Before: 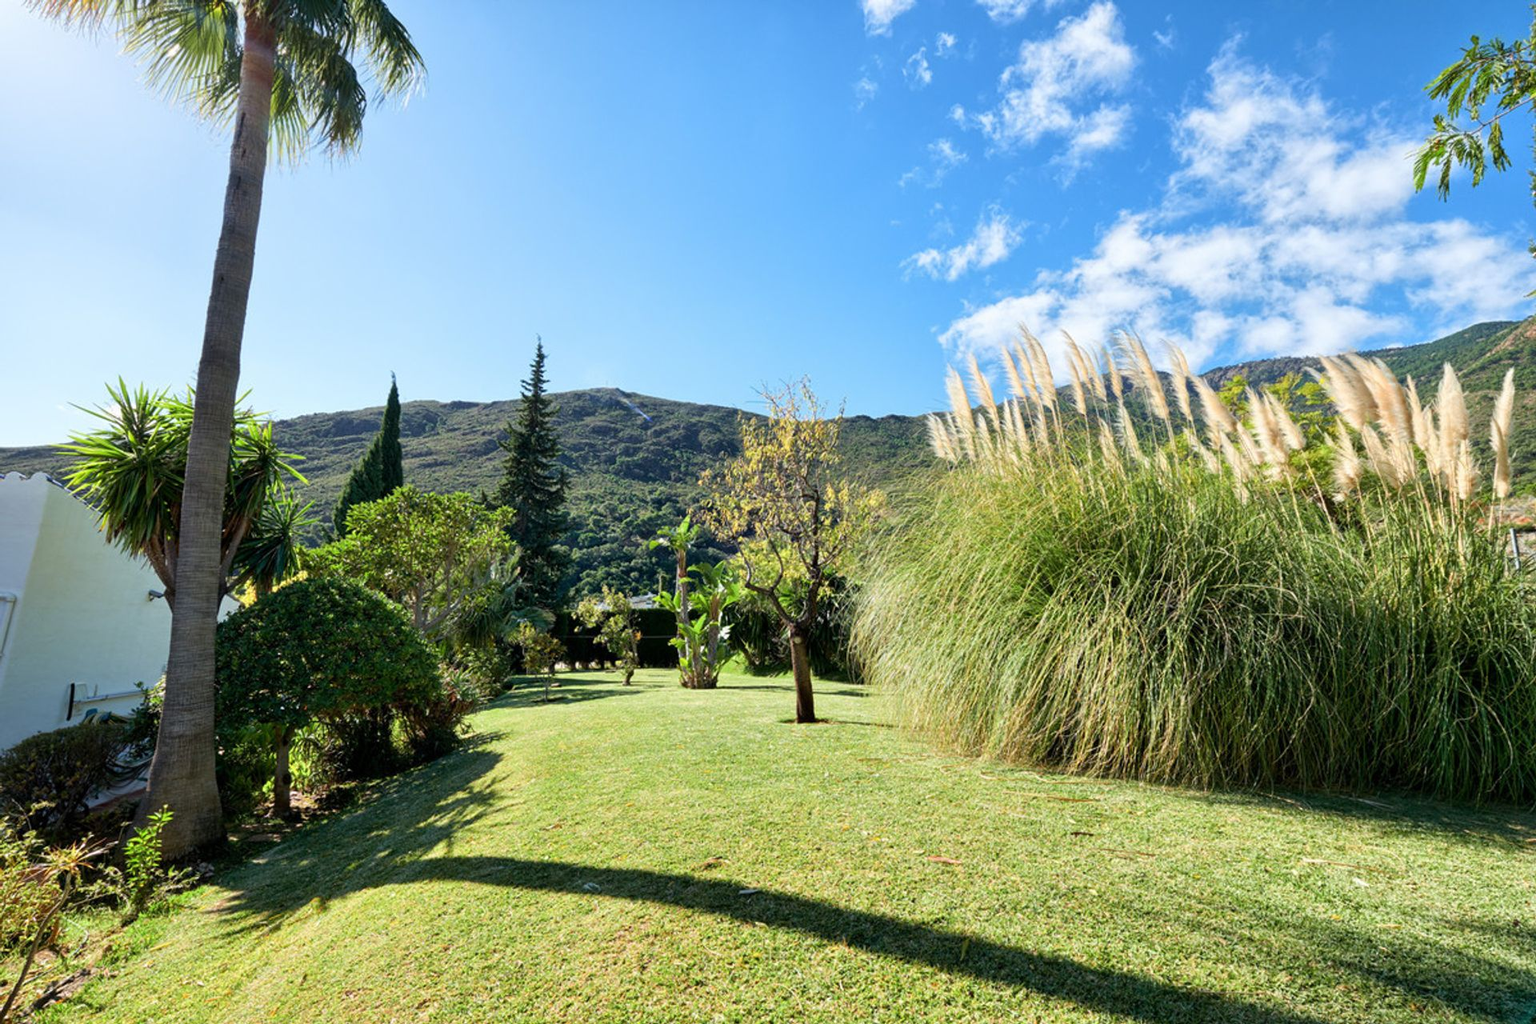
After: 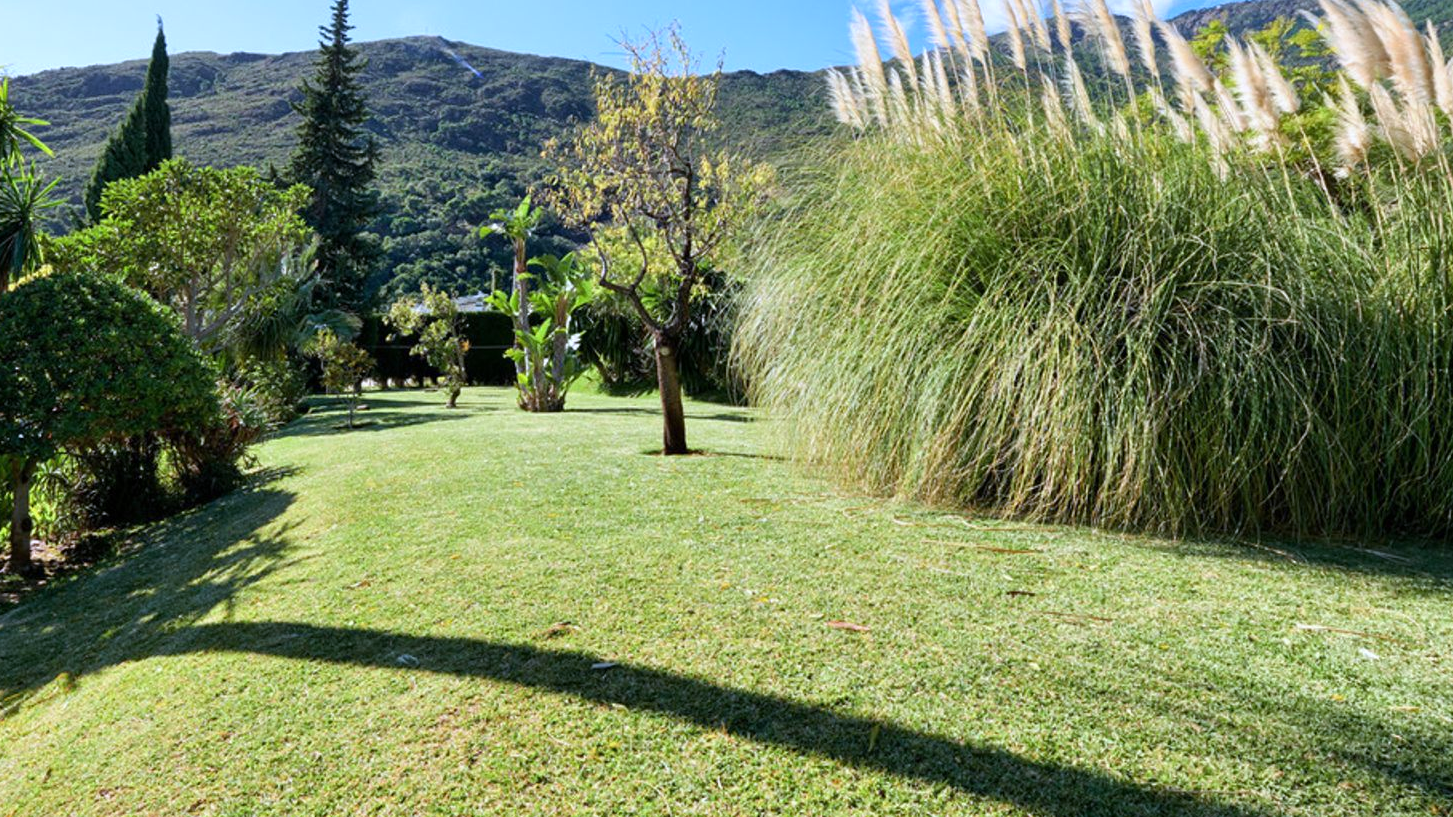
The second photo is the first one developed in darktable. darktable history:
crop and rotate: left 17.299%, top 35.115%, right 7.015%, bottom 1.024%
white balance: red 0.967, blue 1.119, emerald 0.756
